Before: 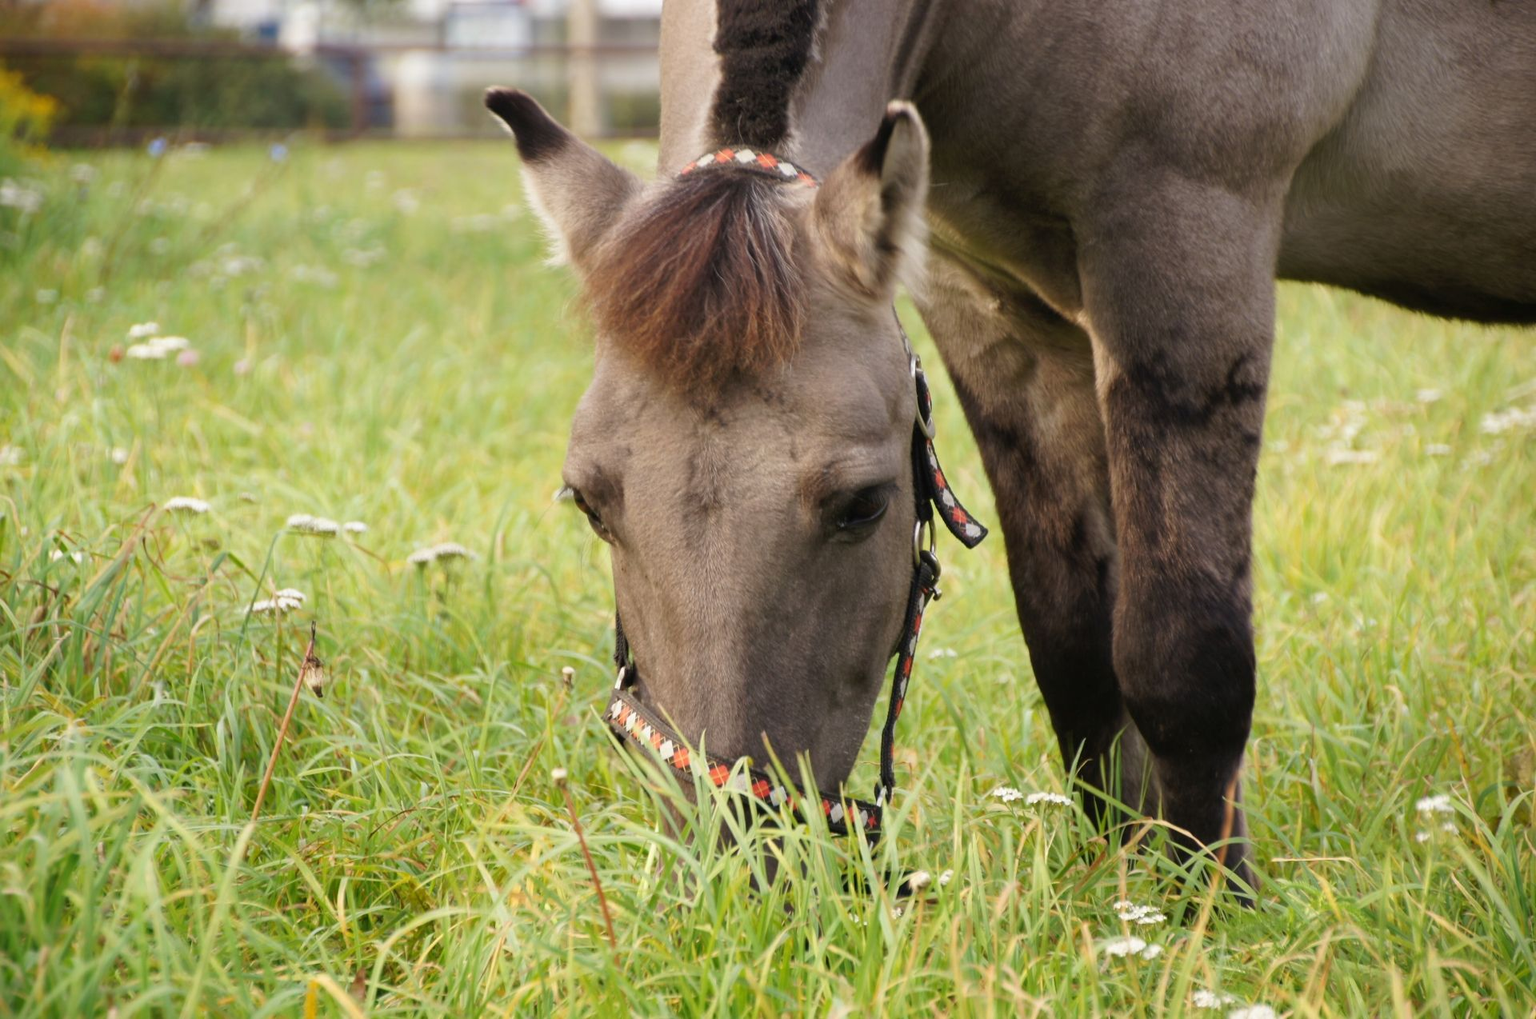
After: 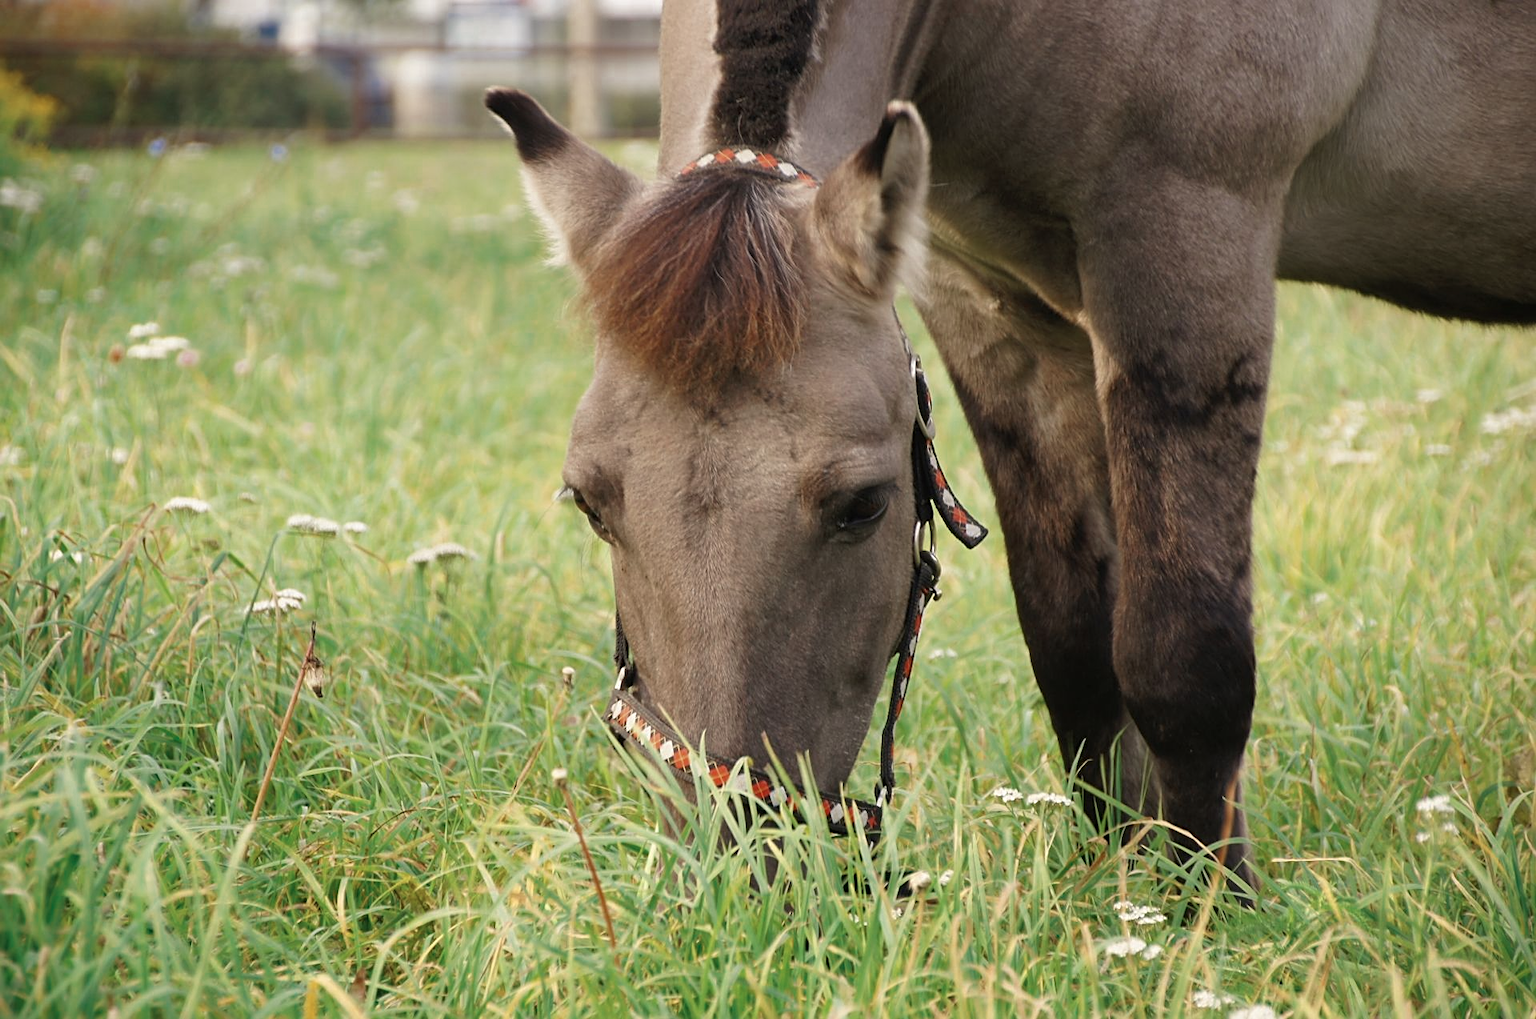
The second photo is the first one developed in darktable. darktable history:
sharpen: on, module defaults
color zones: curves: ch0 [(0, 0.5) (0.125, 0.4) (0.25, 0.5) (0.375, 0.4) (0.5, 0.4) (0.625, 0.35) (0.75, 0.35) (0.875, 0.5)]; ch1 [(0, 0.35) (0.125, 0.45) (0.25, 0.35) (0.375, 0.35) (0.5, 0.35) (0.625, 0.35) (0.75, 0.45) (0.875, 0.35)]; ch2 [(0, 0.6) (0.125, 0.5) (0.25, 0.5) (0.375, 0.6) (0.5, 0.6) (0.625, 0.5) (0.75, 0.5) (0.875, 0.5)]
color correction: highlights a* 0.816, highlights b* 2.78, saturation 1.1
